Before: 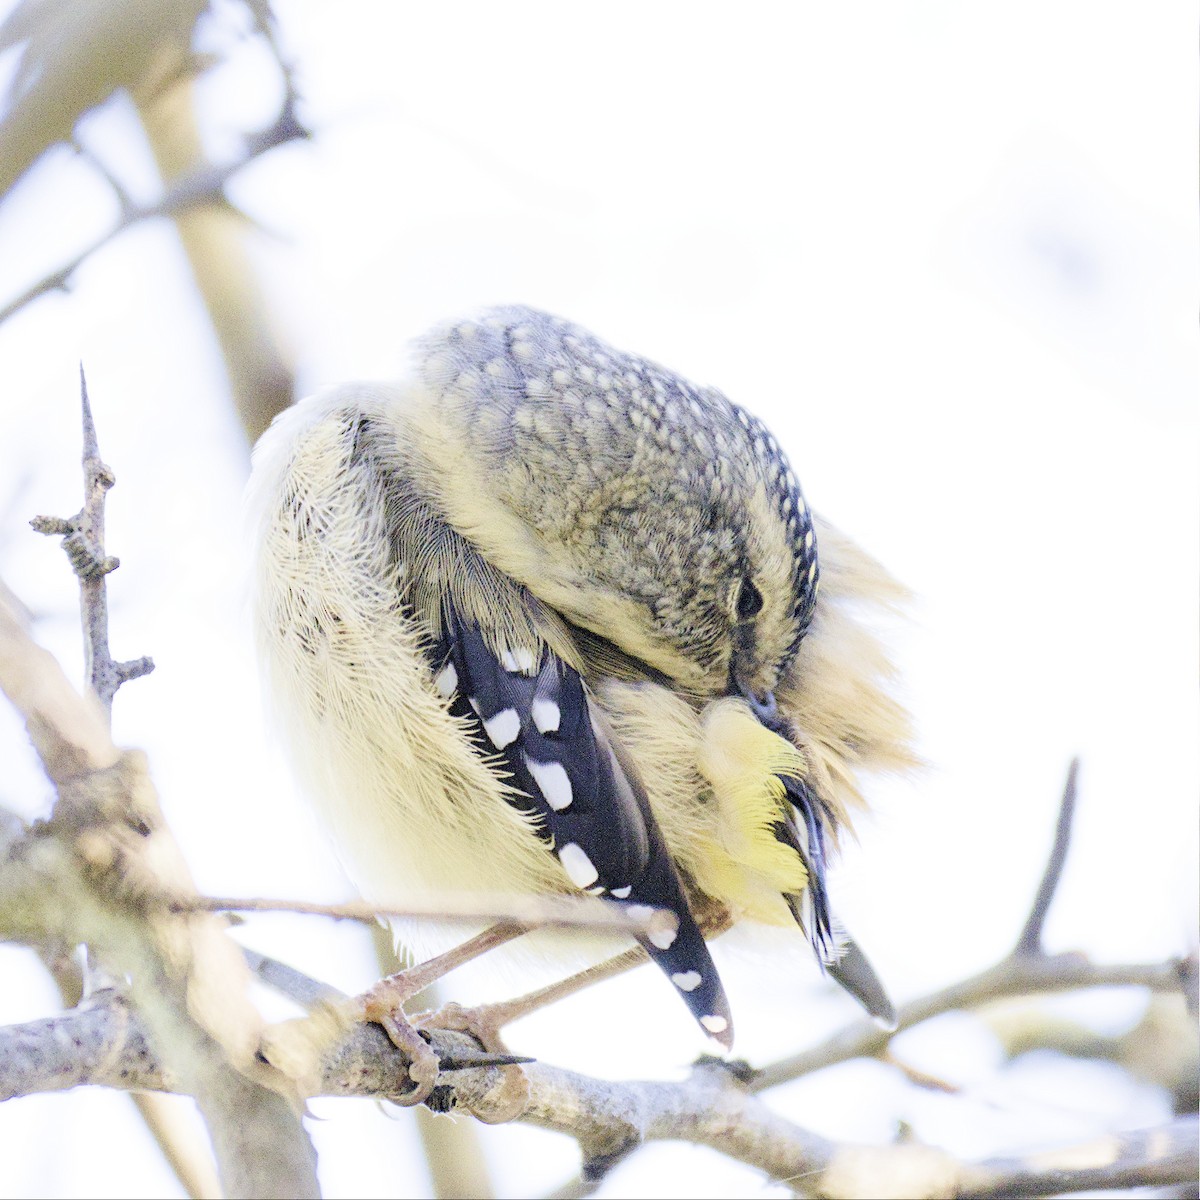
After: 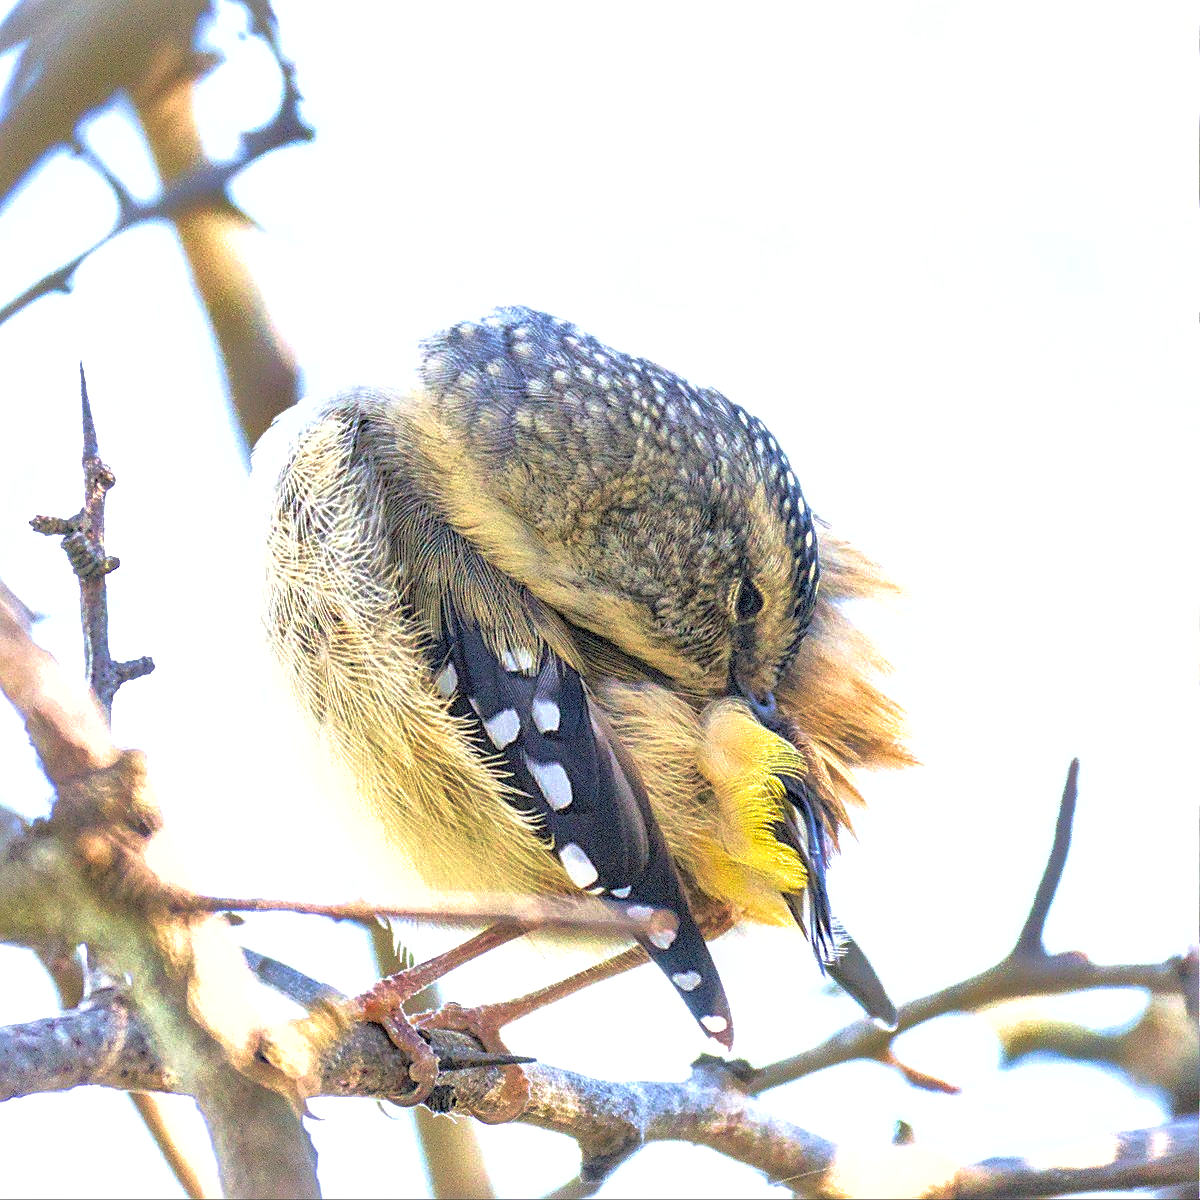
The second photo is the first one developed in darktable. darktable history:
shadows and highlights: on, module defaults
sharpen: on, module defaults
exposure: black level correction 0, exposure 0.7 EV, compensate exposure bias true, compensate highlight preservation false
local contrast: on, module defaults
